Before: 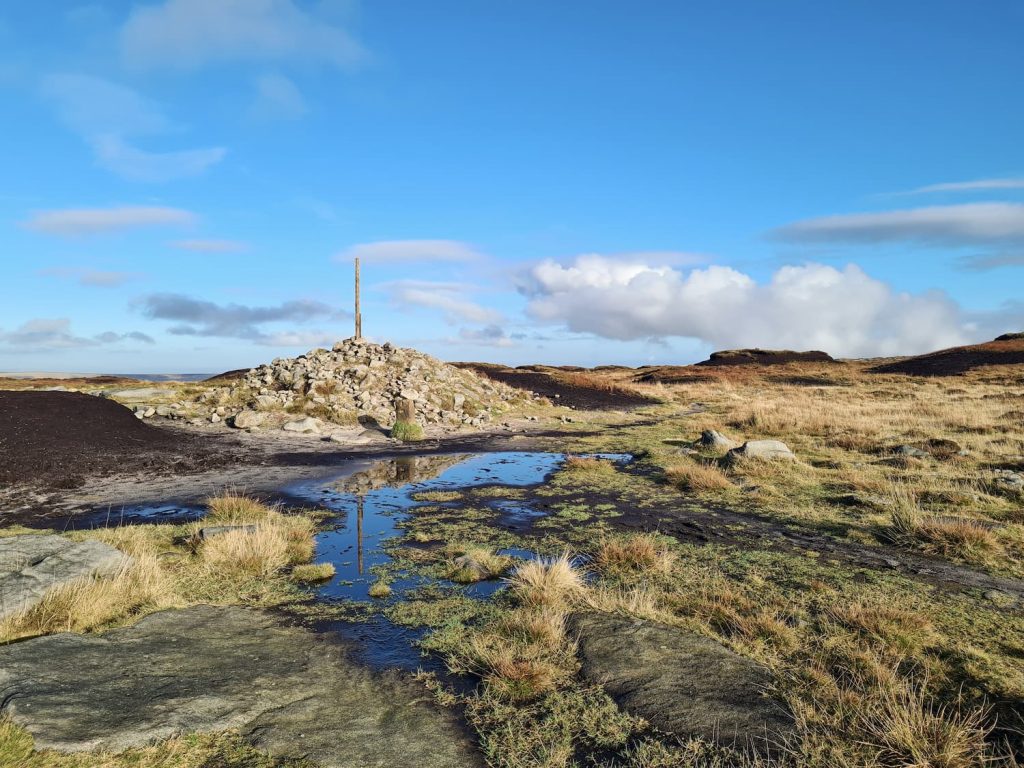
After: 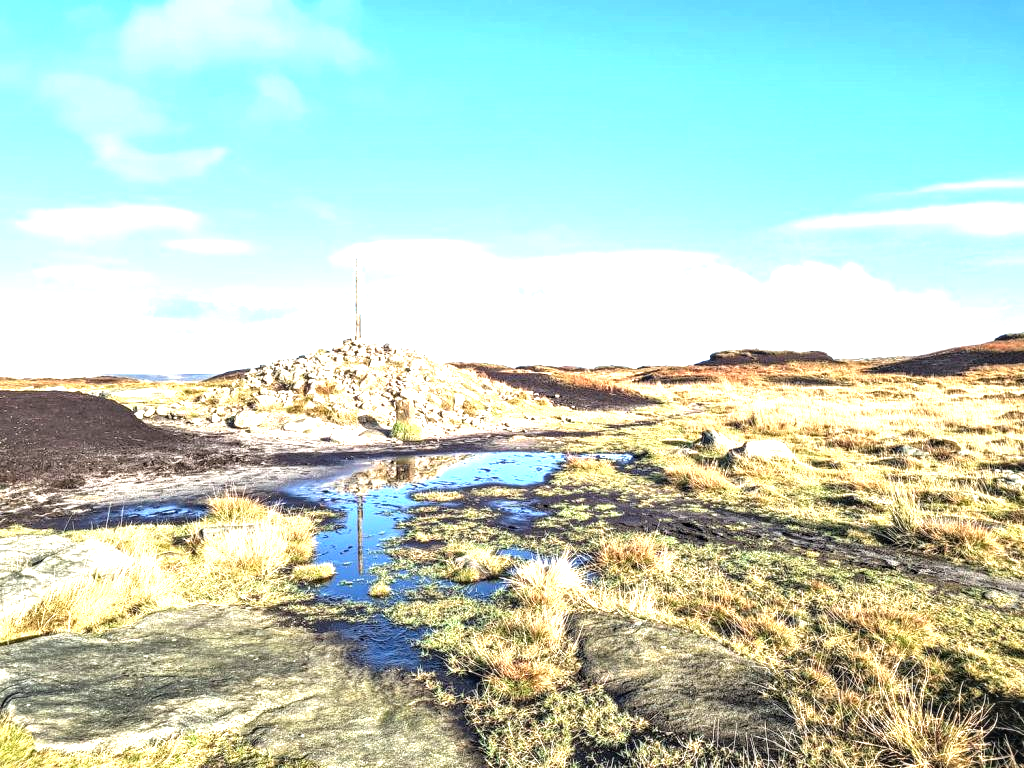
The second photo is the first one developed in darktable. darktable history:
exposure: exposure 1 EV, compensate highlight preservation false
tone equalizer: -8 EV -0.742 EV, -7 EV -0.702 EV, -6 EV -0.585 EV, -5 EV -0.372 EV, -3 EV 0.39 EV, -2 EV 0.6 EV, -1 EV 0.7 EV, +0 EV 0.78 EV
local contrast: detail 130%
